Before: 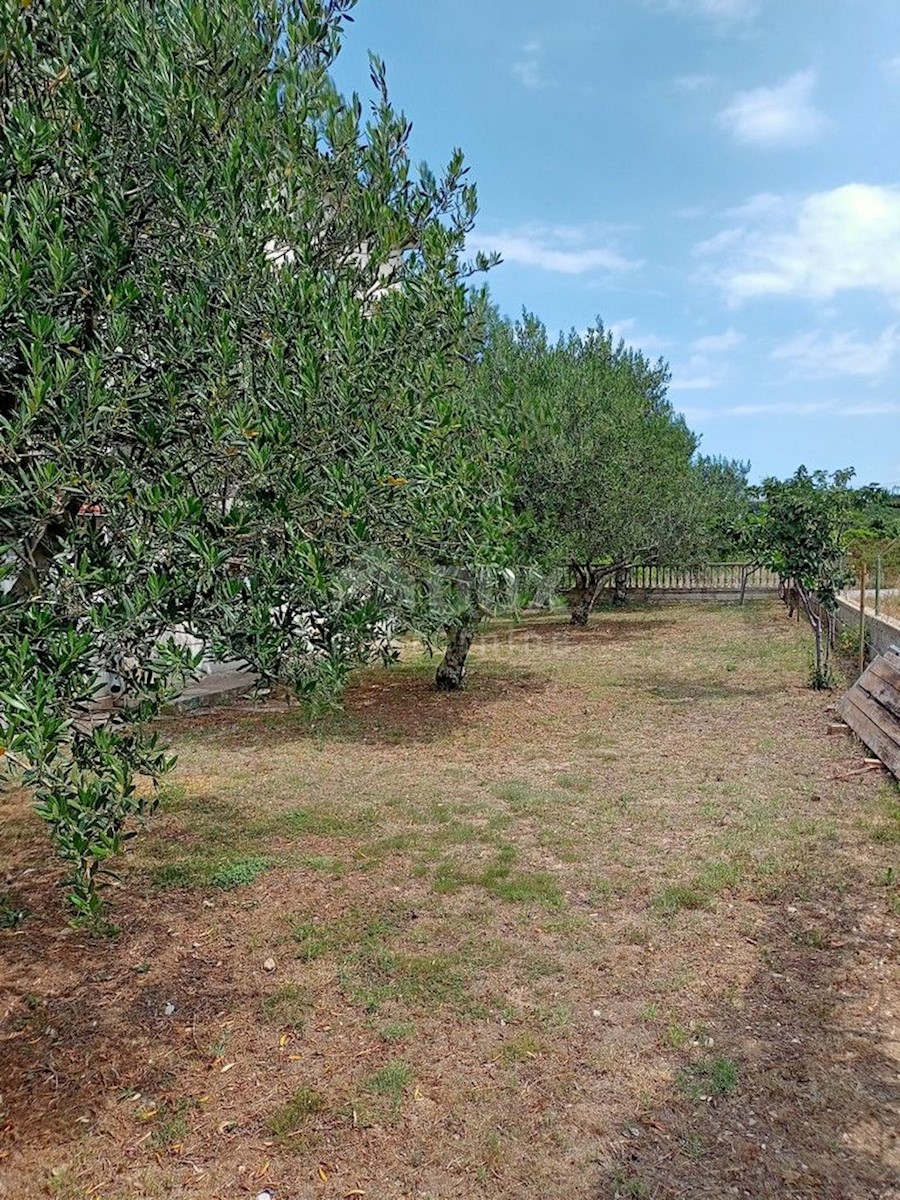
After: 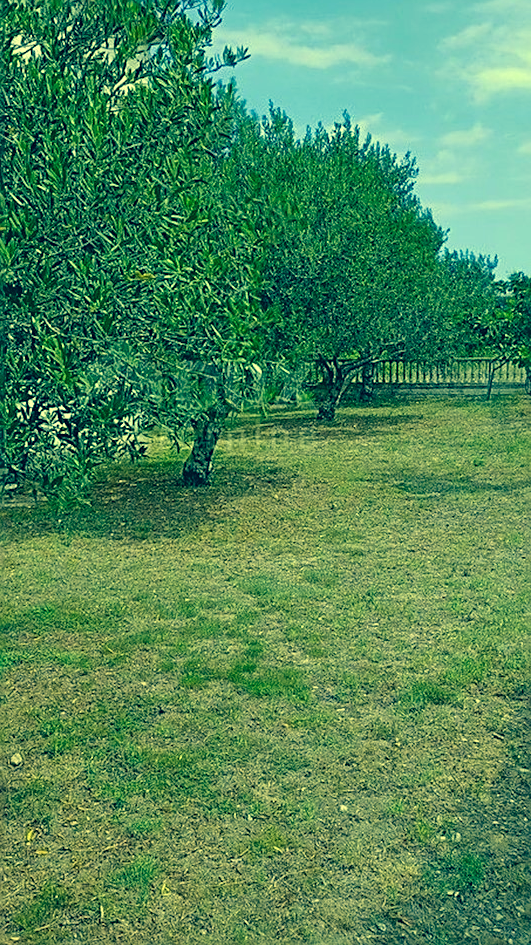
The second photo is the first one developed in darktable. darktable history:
crop and rotate: left 28.152%, top 17.161%, right 12.759%, bottom 4.044%
shadows and highlights: shadows 24.97, highlights -24.22, highlights color adjustment 31.95%
sharpen: on, module defaults
tone equalizer: edges refinement/feathering 500, mask exposure compensation -1.57 EV, preserve details no
color correction: highlights a* -16.11, highlights b* 39.76, shadows a* -39.68, shadows b* -26.69
